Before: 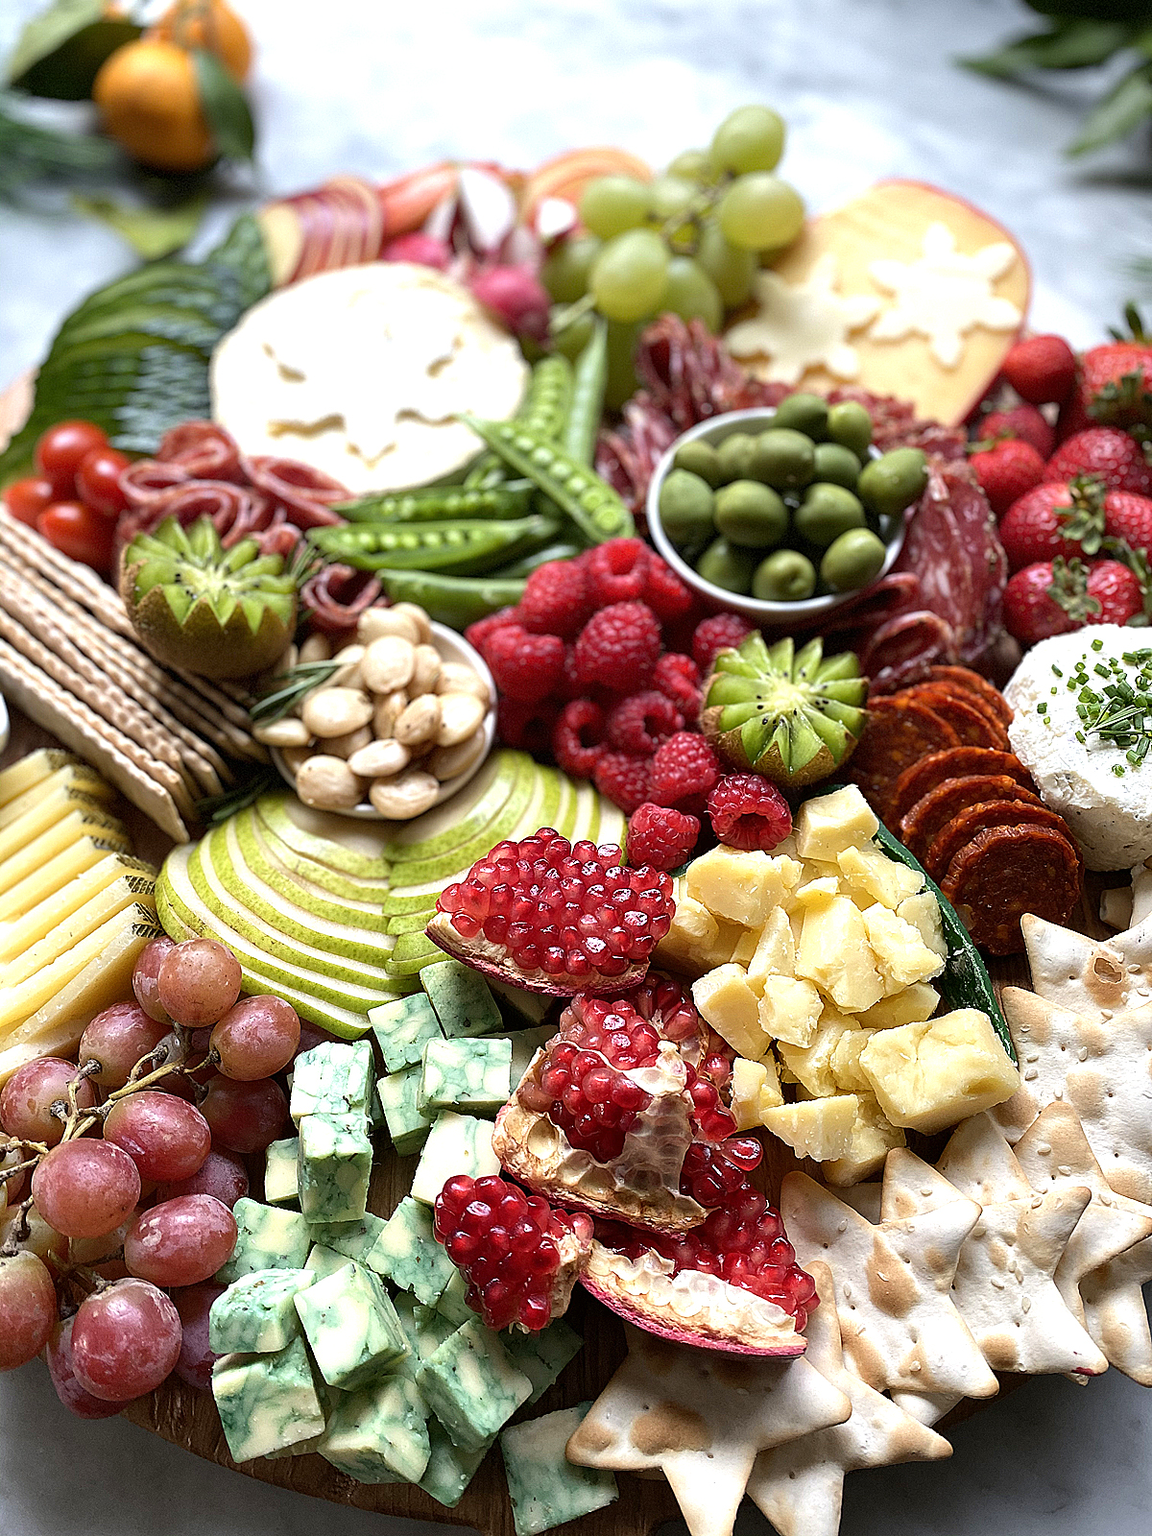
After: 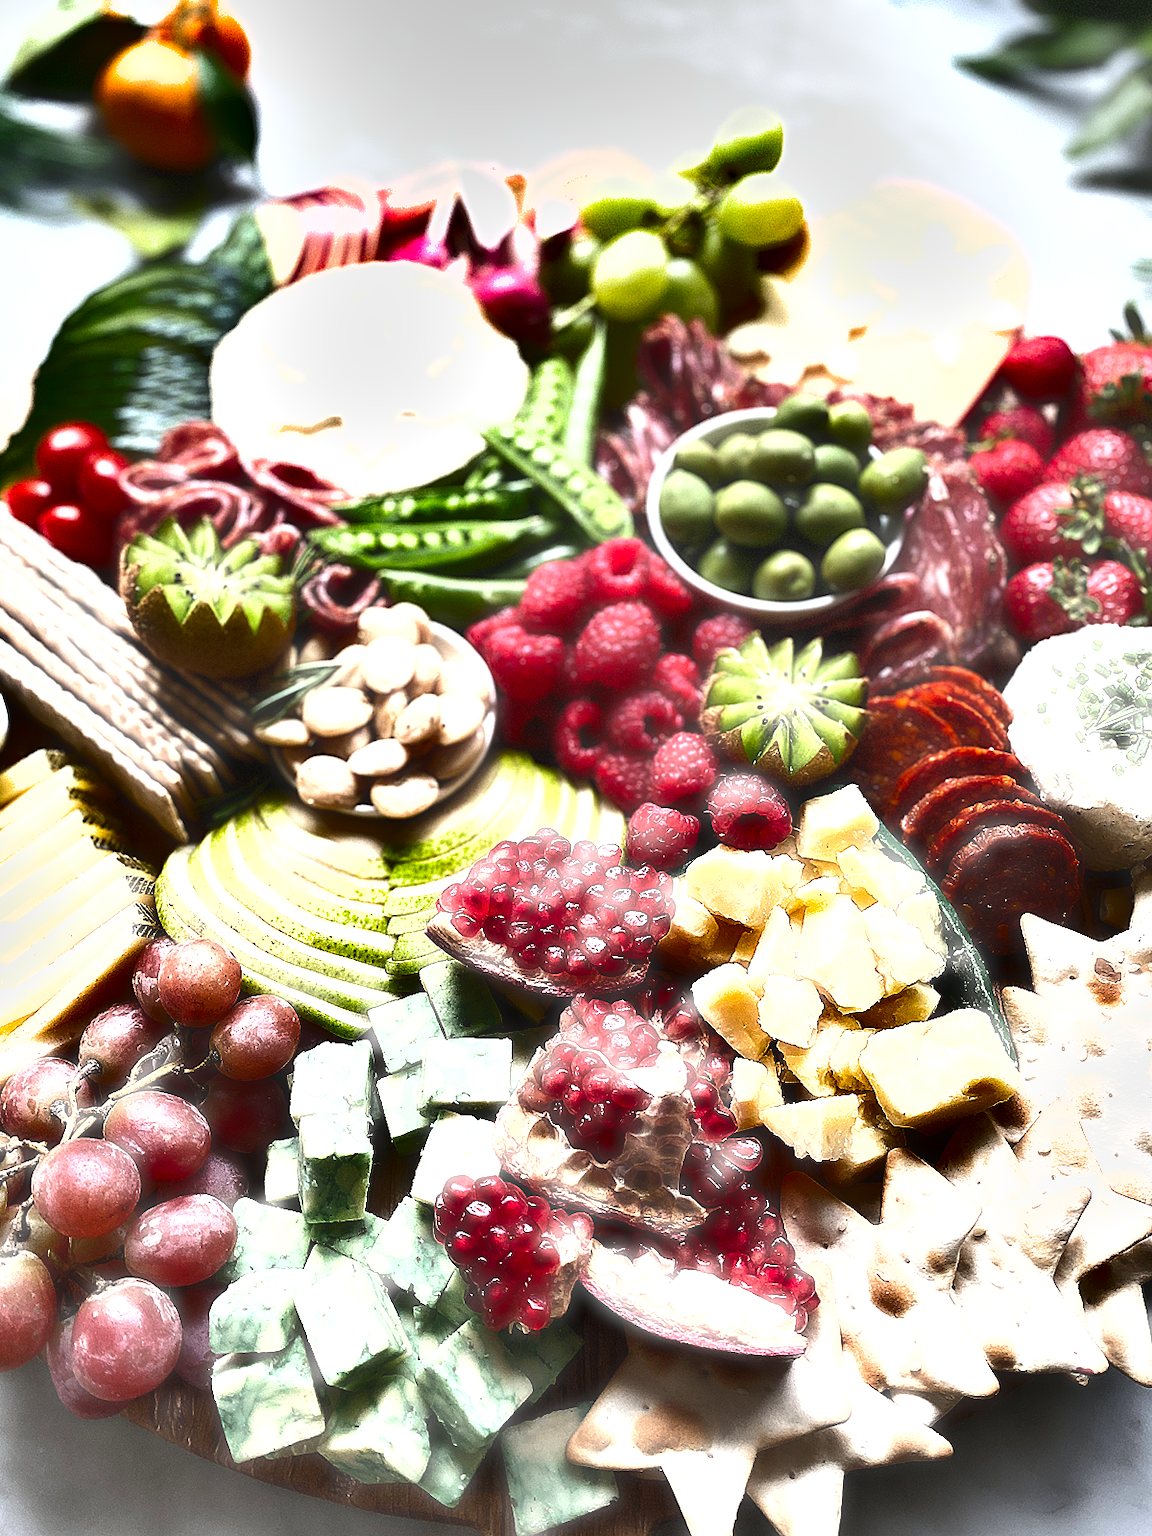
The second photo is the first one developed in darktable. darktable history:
shadows and highlights: white point adjustment -3.75, highlights -63.45, soften with gaussian
exposure: black level correction 0, exposure 0.891 EV, compensate highlight preservation false
haze removal: strength -0.888, distance 0.23, compatibility mode true, adaptive false
